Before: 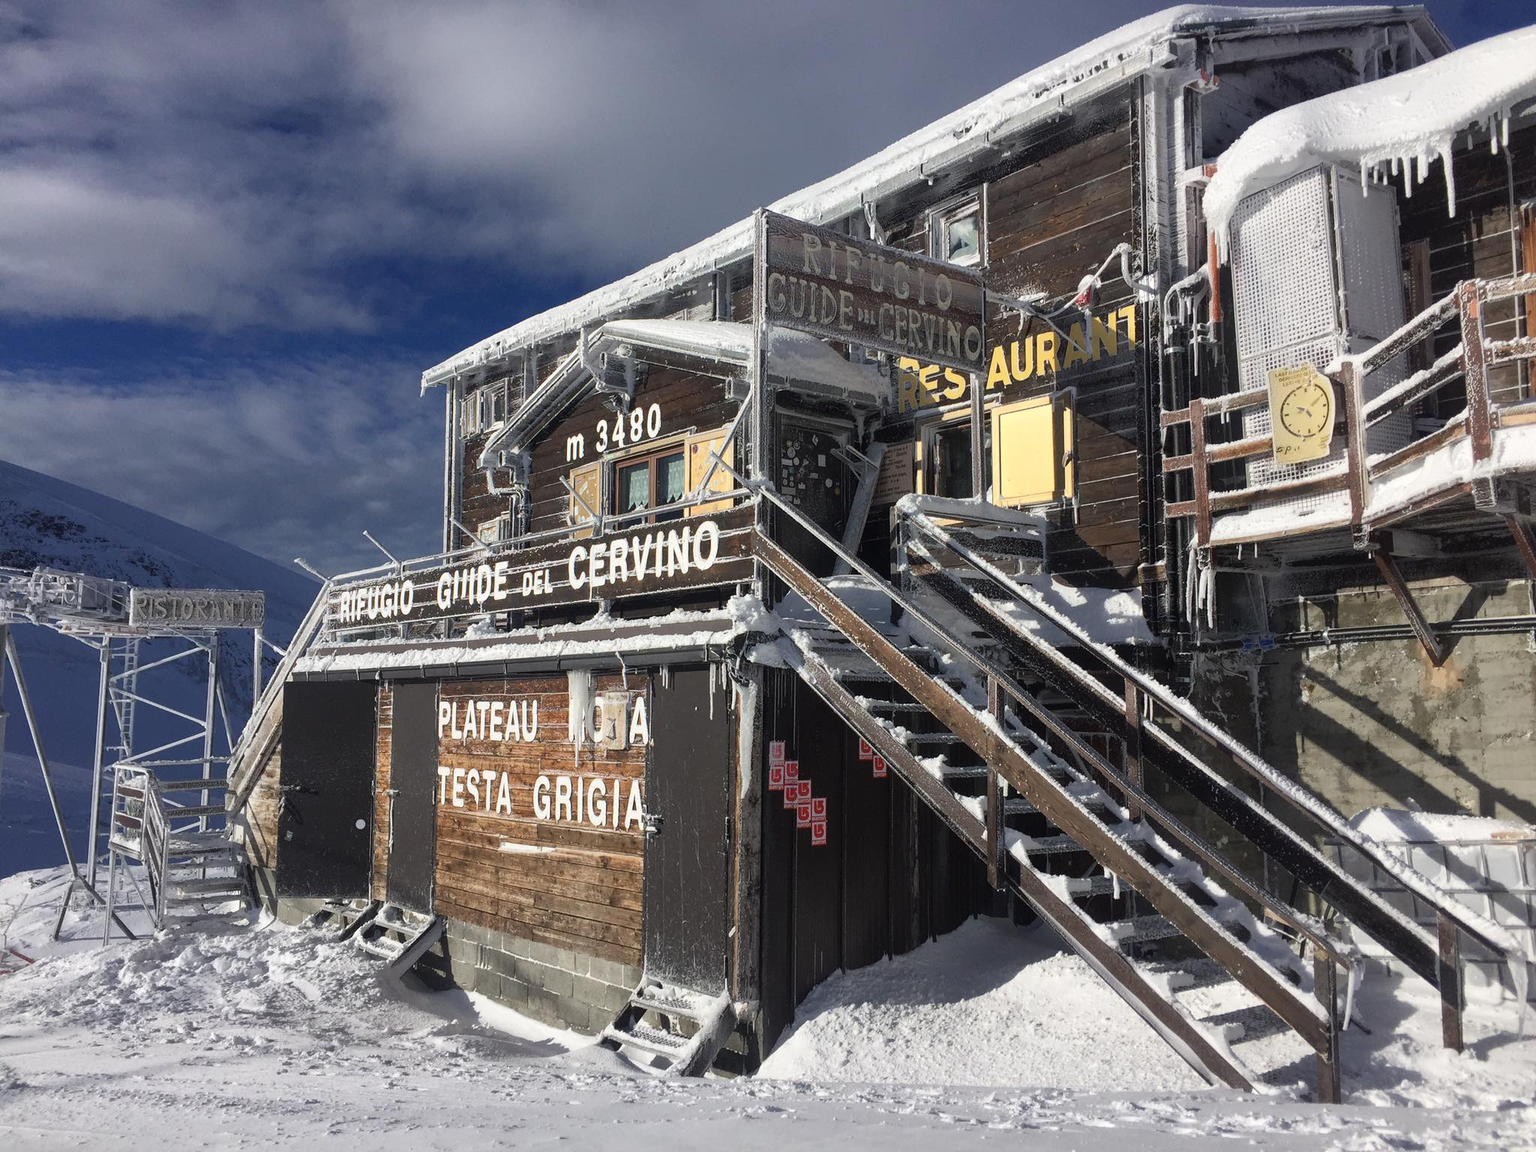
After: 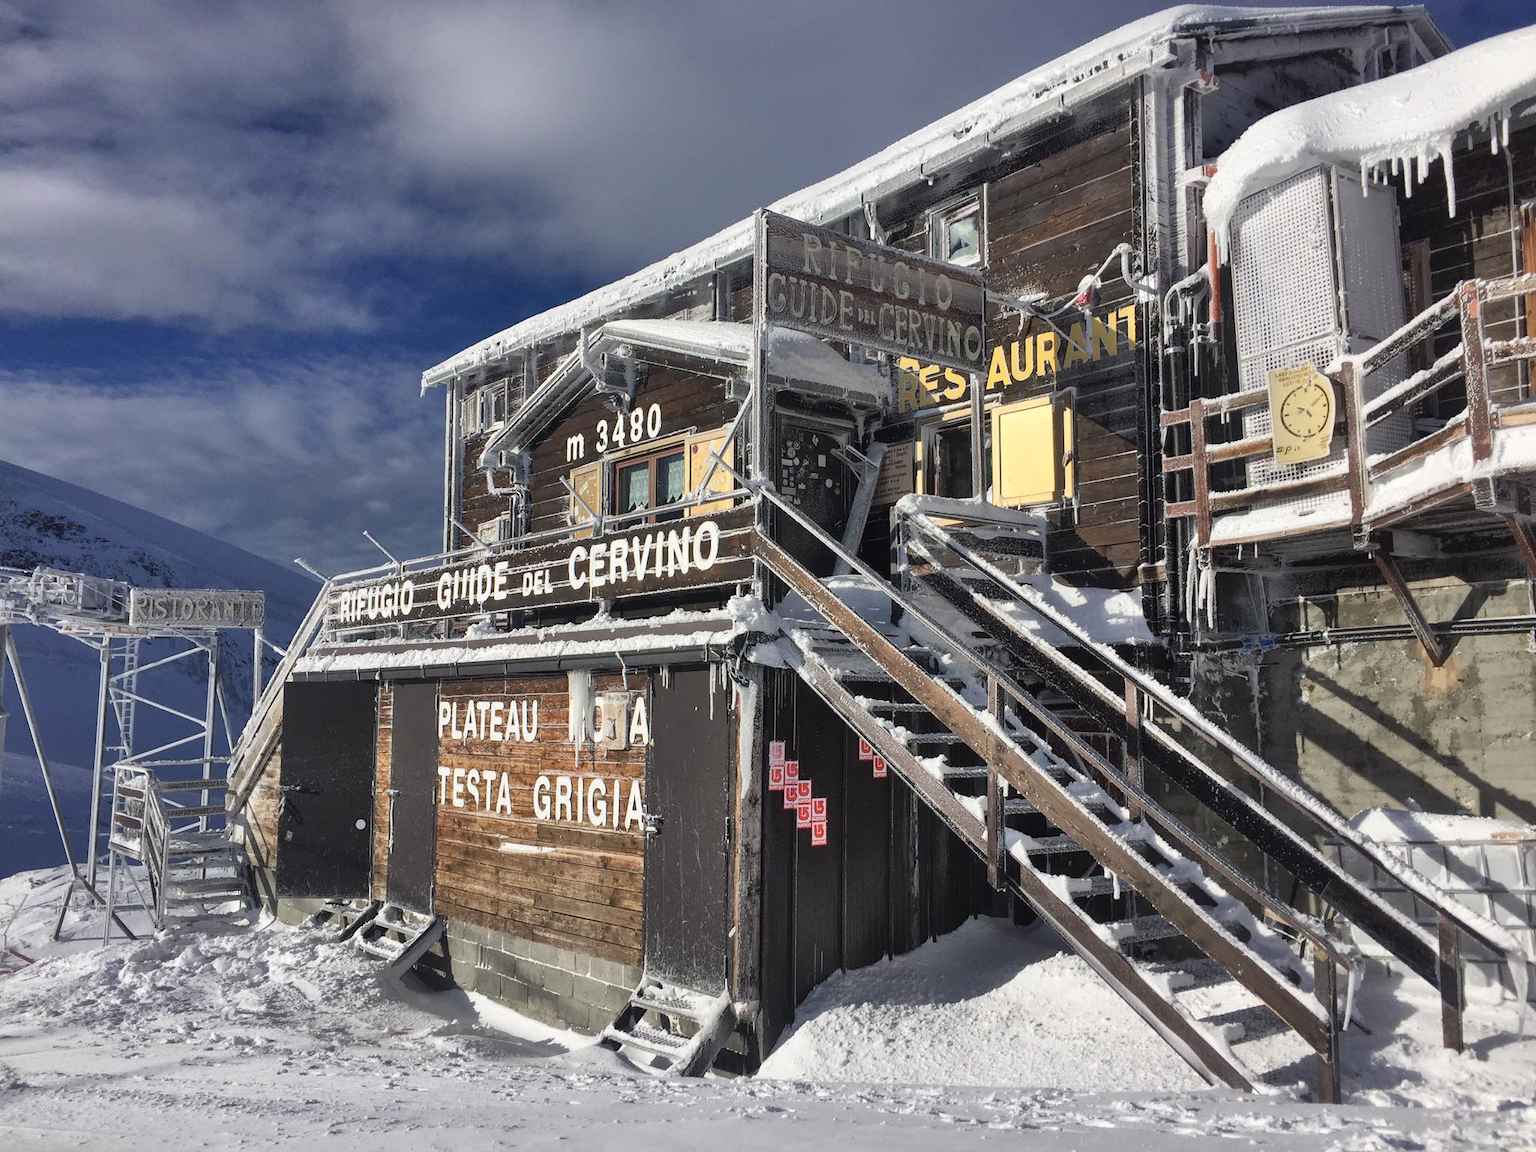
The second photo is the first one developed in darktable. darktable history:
shadows and highlights: shadows 76.55, highlights -24.22, soften with gaussian
